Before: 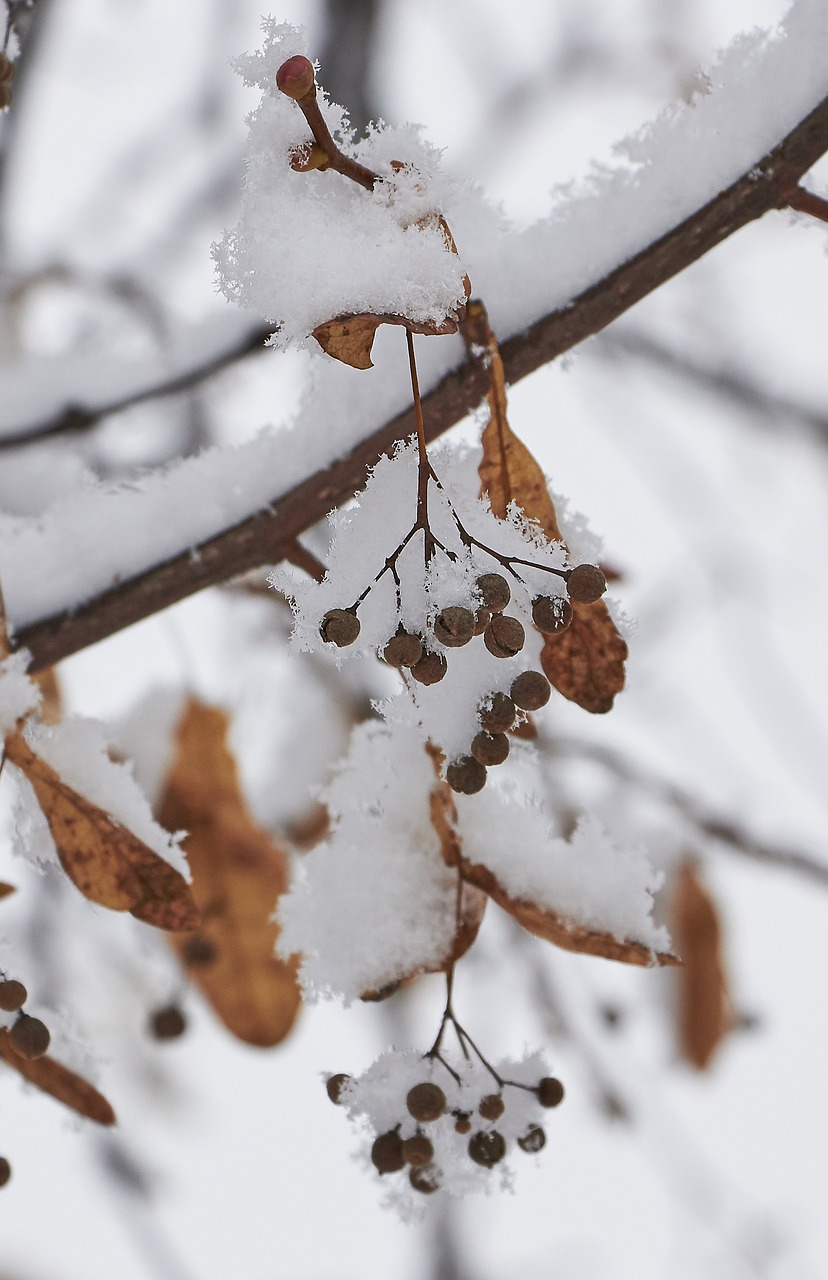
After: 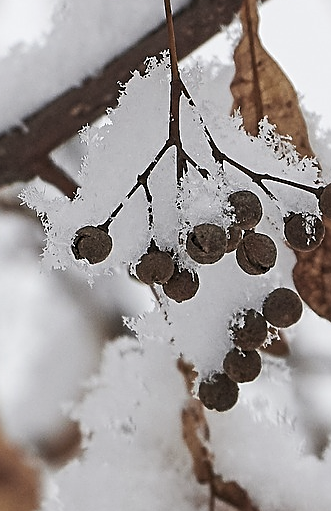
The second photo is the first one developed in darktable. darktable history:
sharpen: on, module defaults
contrast brightness saturation: contrast 0.1, saturation -0.3
levels: levels [0.026, 0.507, 0.987]
crop: left 30%, top 30%, right 30%, bottom 30%
